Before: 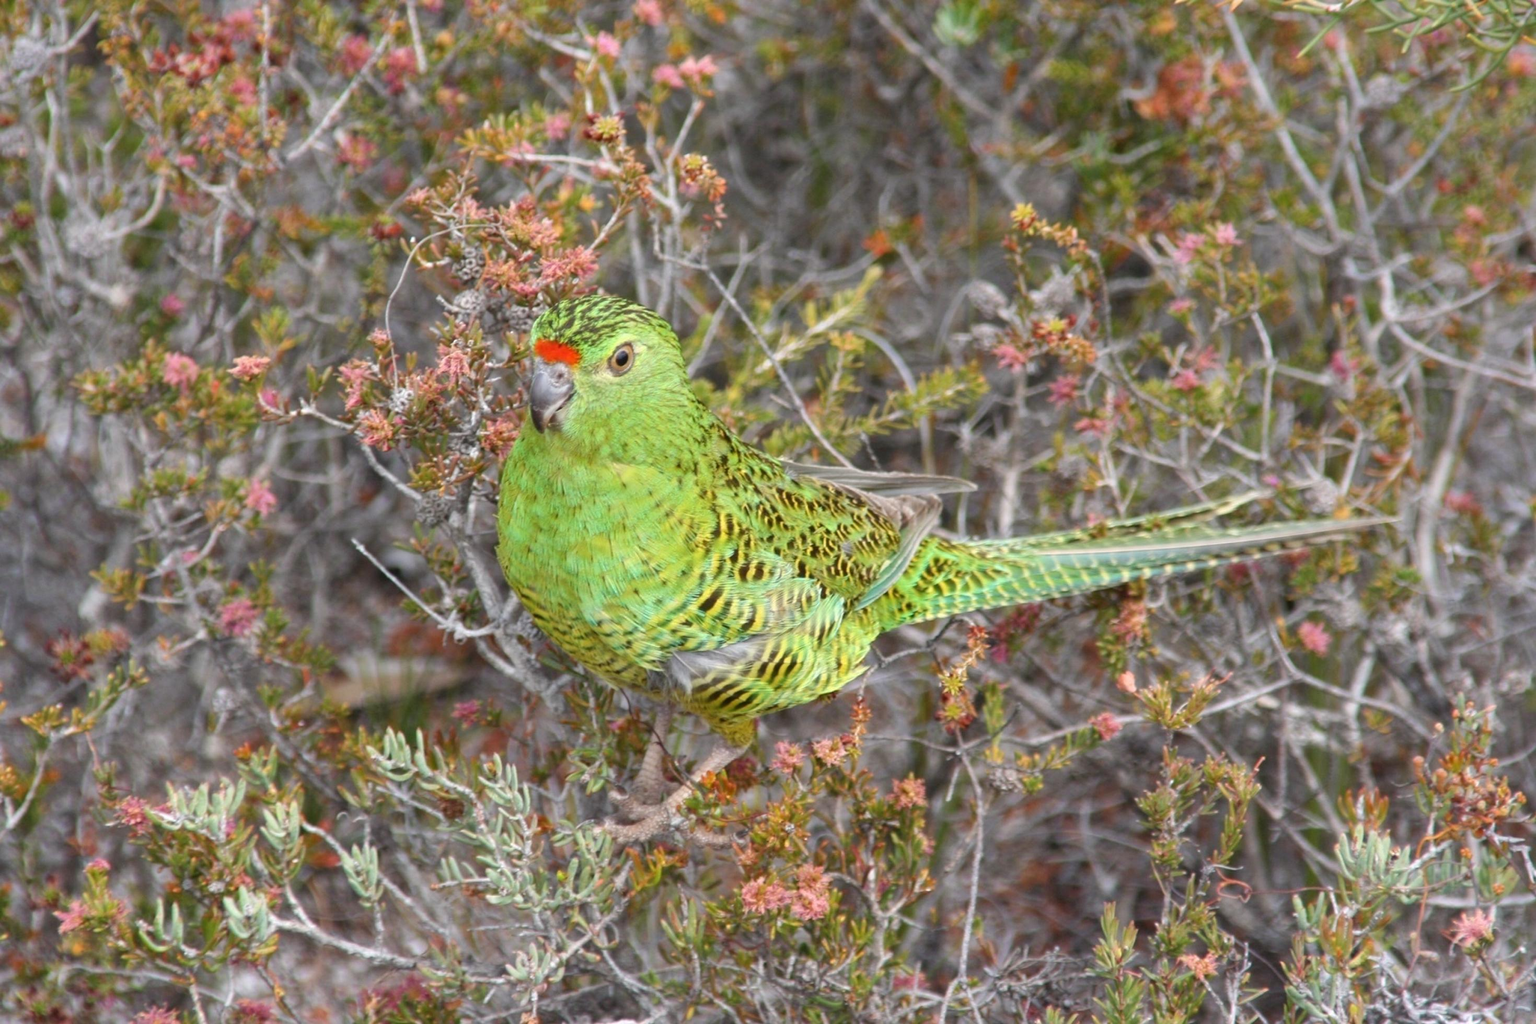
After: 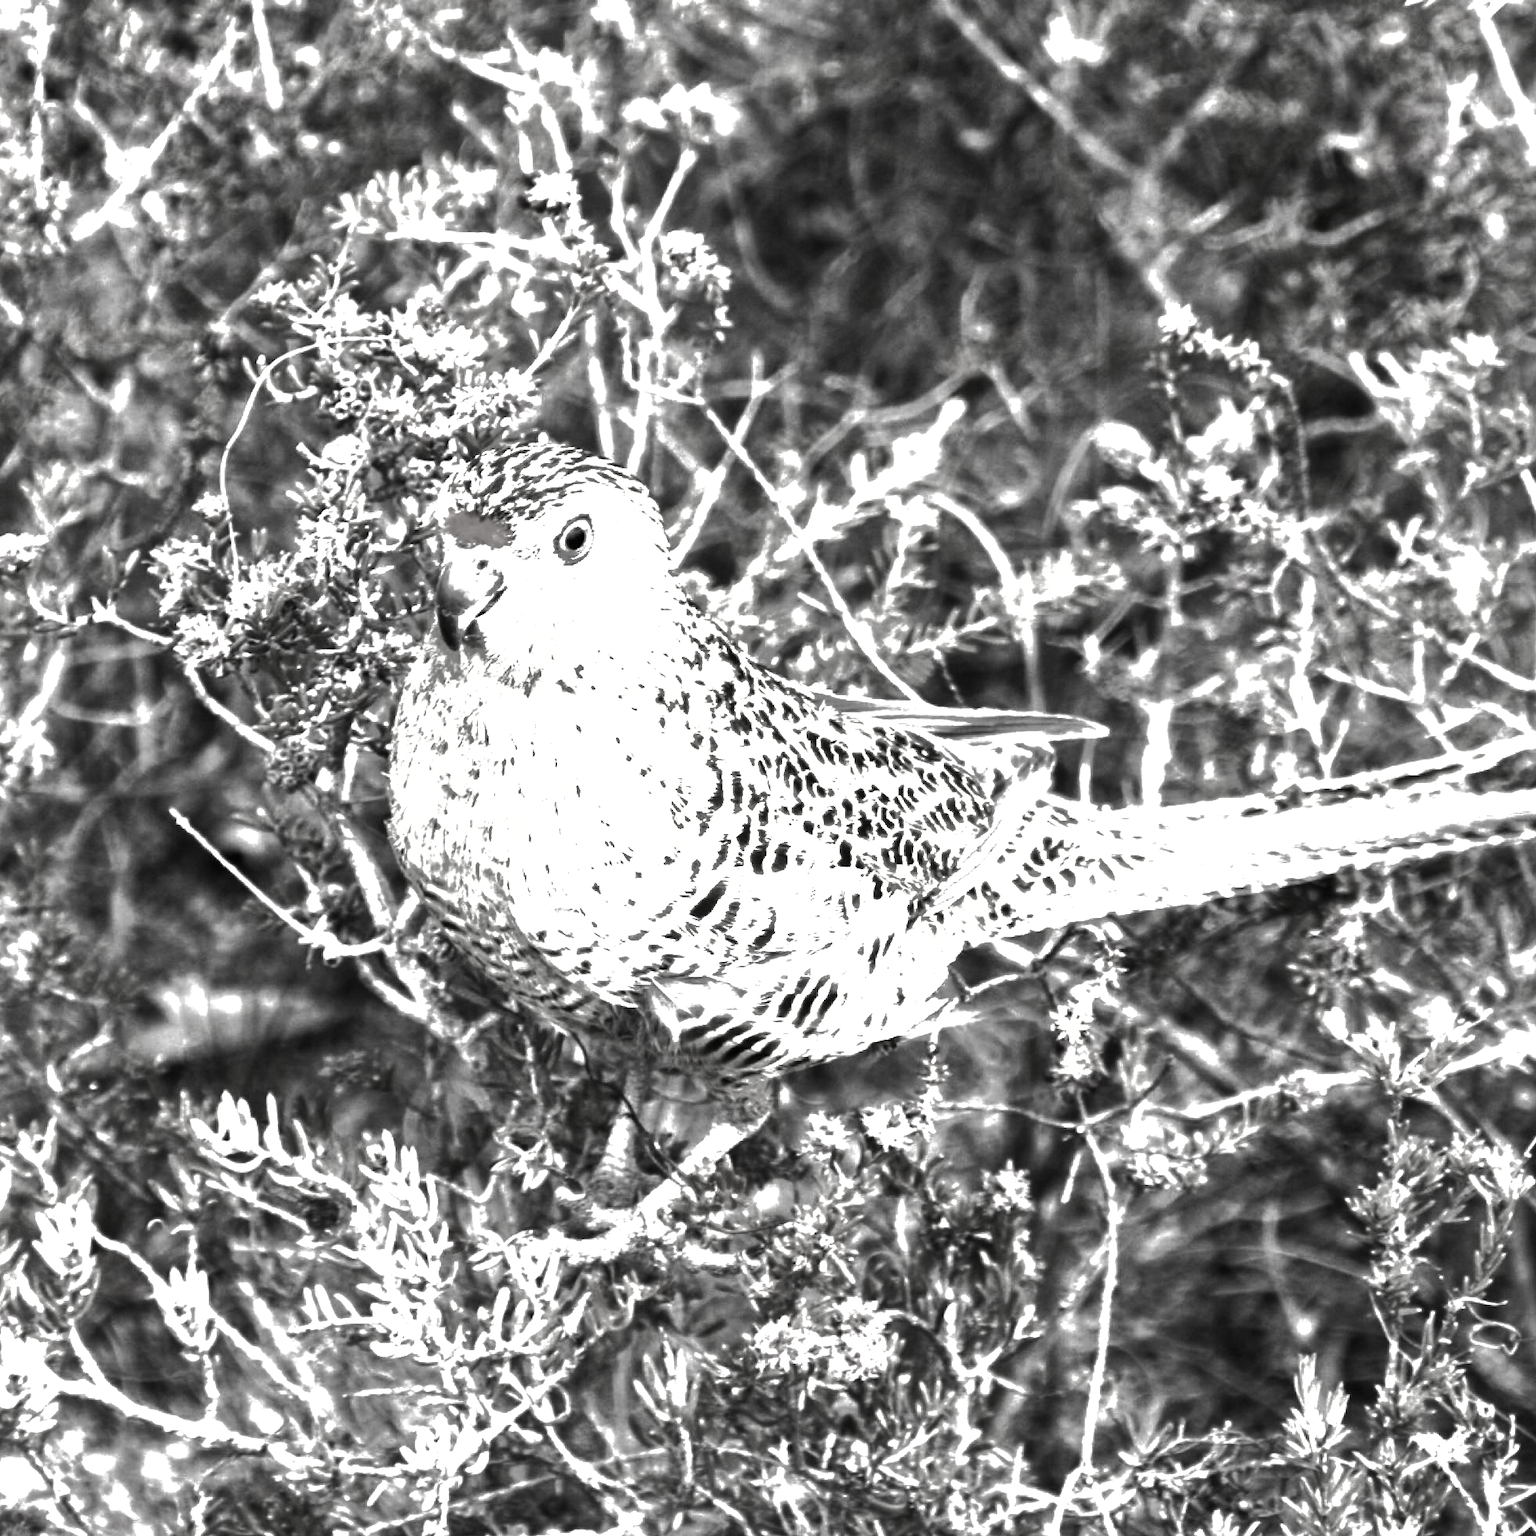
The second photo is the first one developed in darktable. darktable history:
exposure: black level correction 0, exposure 1.665 EV, compensate highlight preservation false
crop and rotate: left 15.575%, right 17.779%
shadows and highlights: shadows 39.36, highlights -59.72
contrast brightness saturation: contrast 0.016, brightness -0.989, saturation -0.988
